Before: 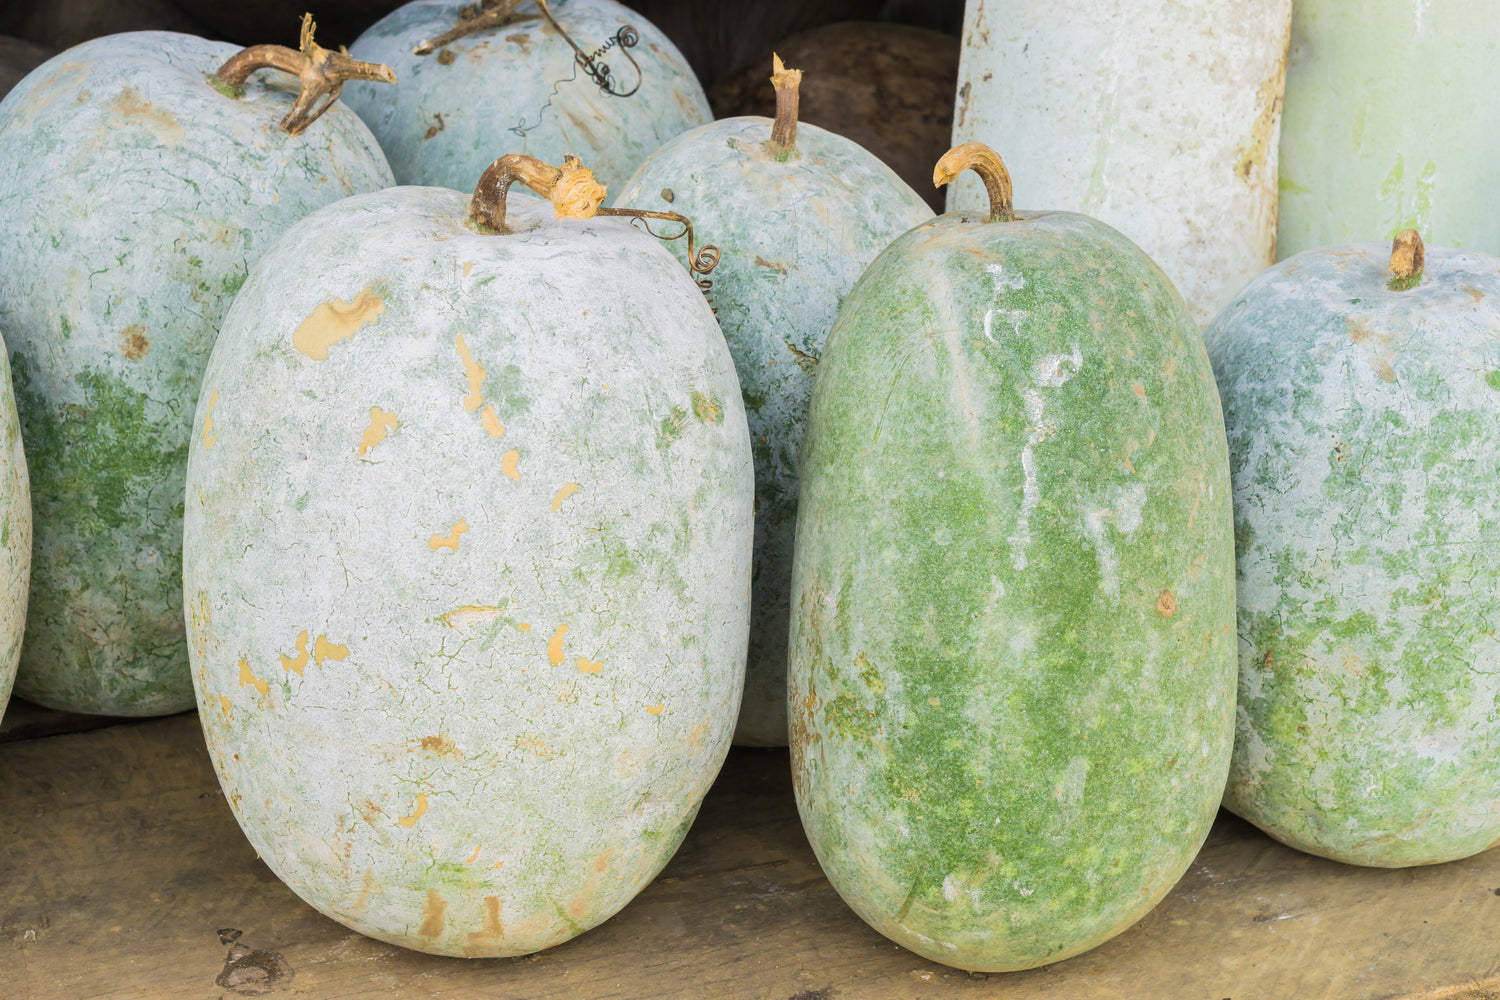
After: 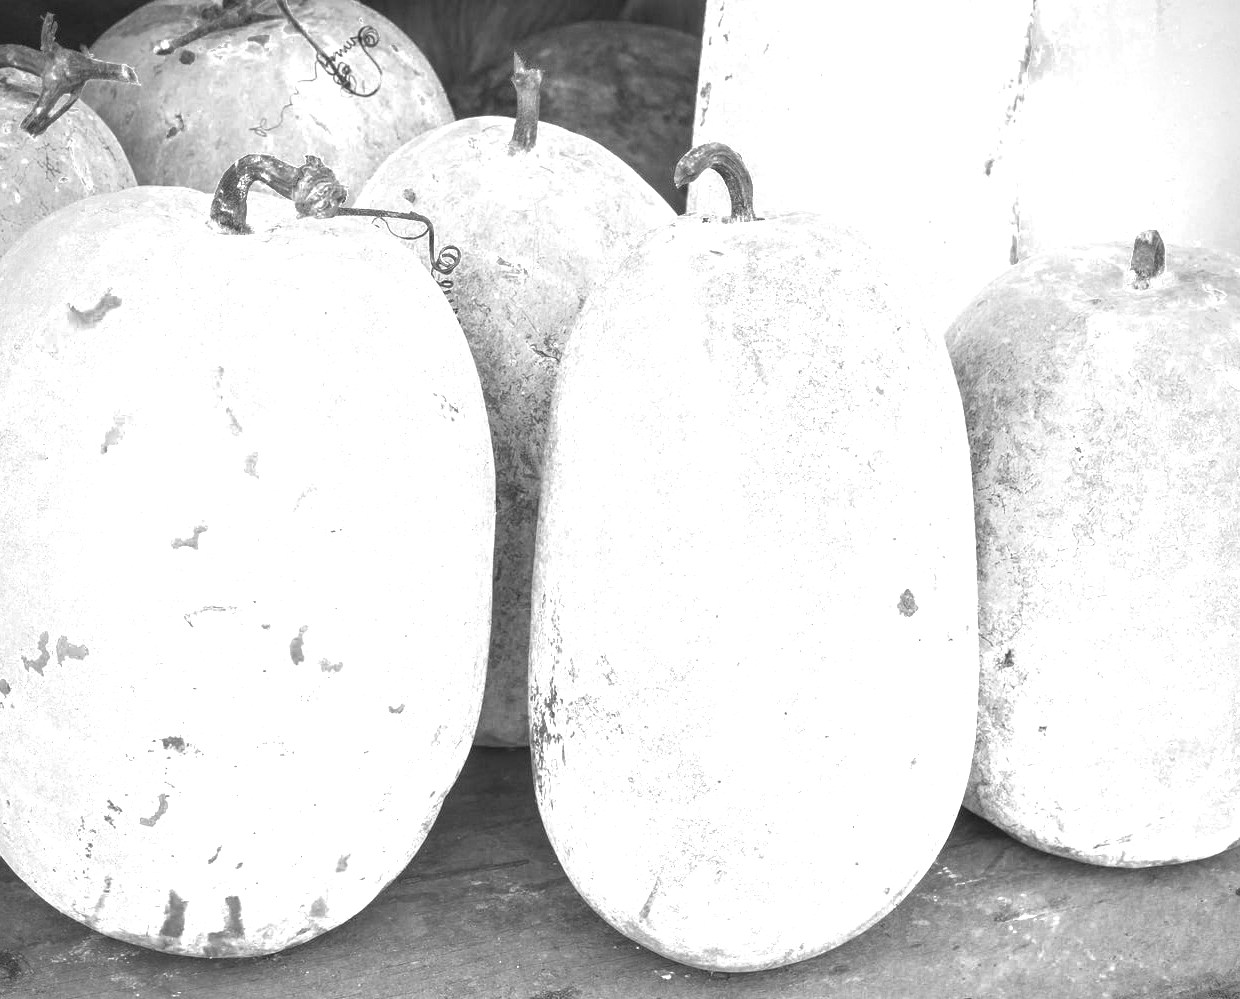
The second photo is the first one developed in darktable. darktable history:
crop: left 17.276%, bottom 0.036%
vignetting: on, module defaults
color zones: curves: ch0 [(0.002, 0.429) (0.121, 0.212) (0.198, 0.113) (0.276, 0.344) (0.331, 0.541) (0.41, 0.56) (0.482, 0.289) (0.619, 0.227) (0.721, 0.18) (0.821, 0.435) (0.928, 0.555) (1, 0.587)]; ch1 [(0, 0) (0.143, 0) (0.286, 0) (0.429, 0) (0.571, 0) (0.714, 0) (0.857, 0)]
local contrast: on, module defaults
color correction: highlights a* -4.22, highlights b* -10.77
exposure: black level correction 0, exposure 1.629 EV, compensate highlight preservation false
